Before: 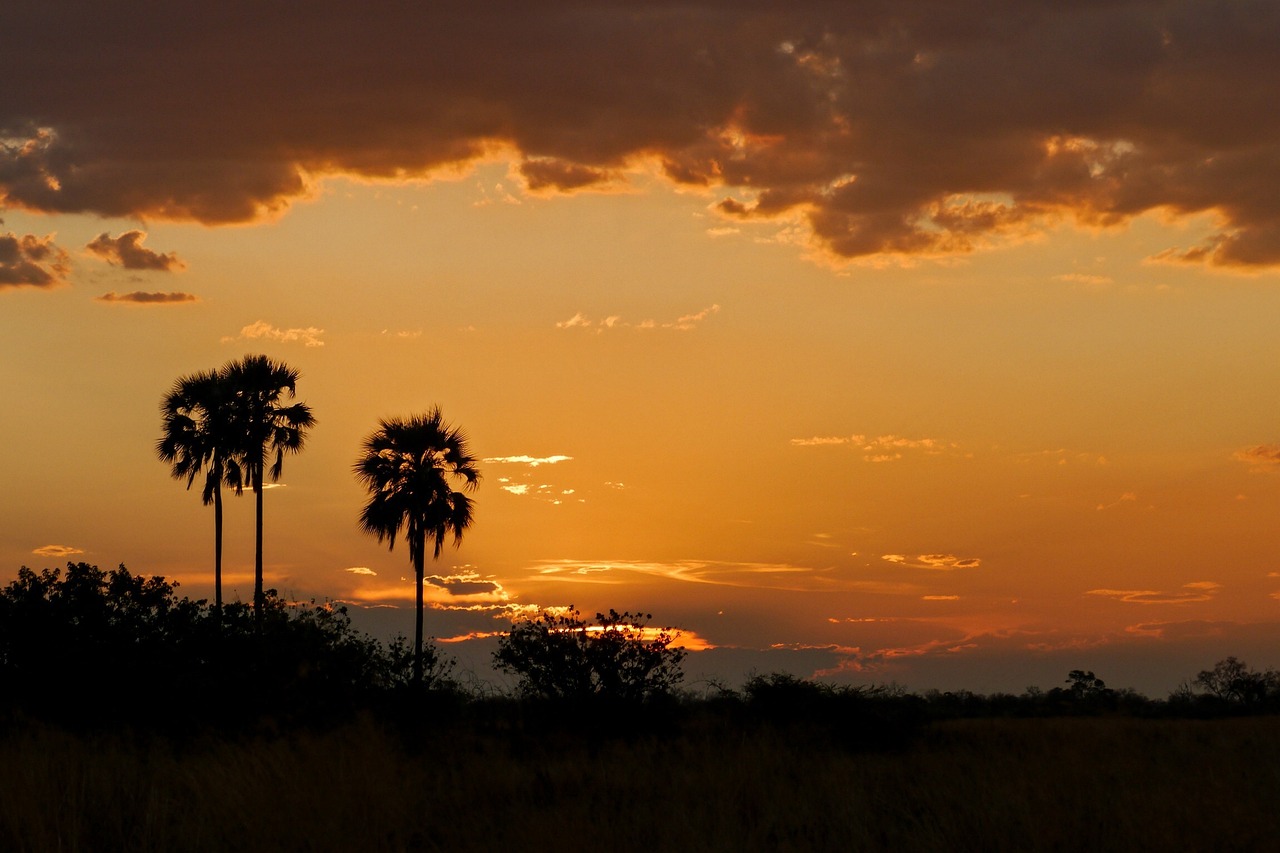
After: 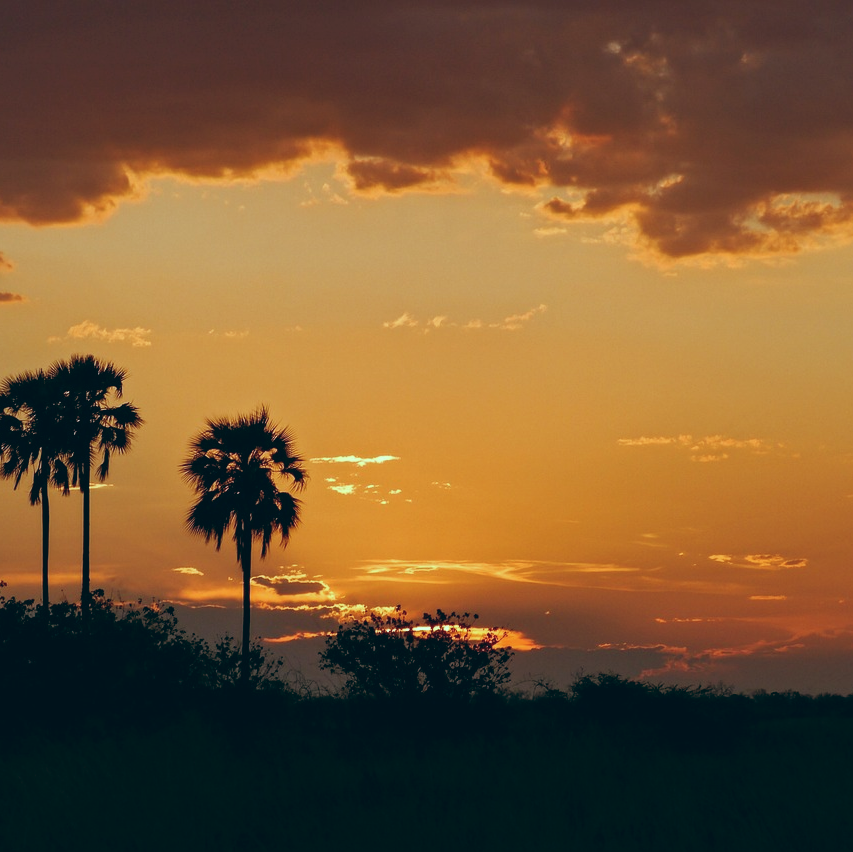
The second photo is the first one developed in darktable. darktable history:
crop and rotate: left 13.537%, right 19.796%
color balance: lift [1.003, 0.993, 1.001, 1.007], gamma [1.018, 1.072, 0.959, 0.928], gain [0.974, 0.873, 1.031, 1.127]
